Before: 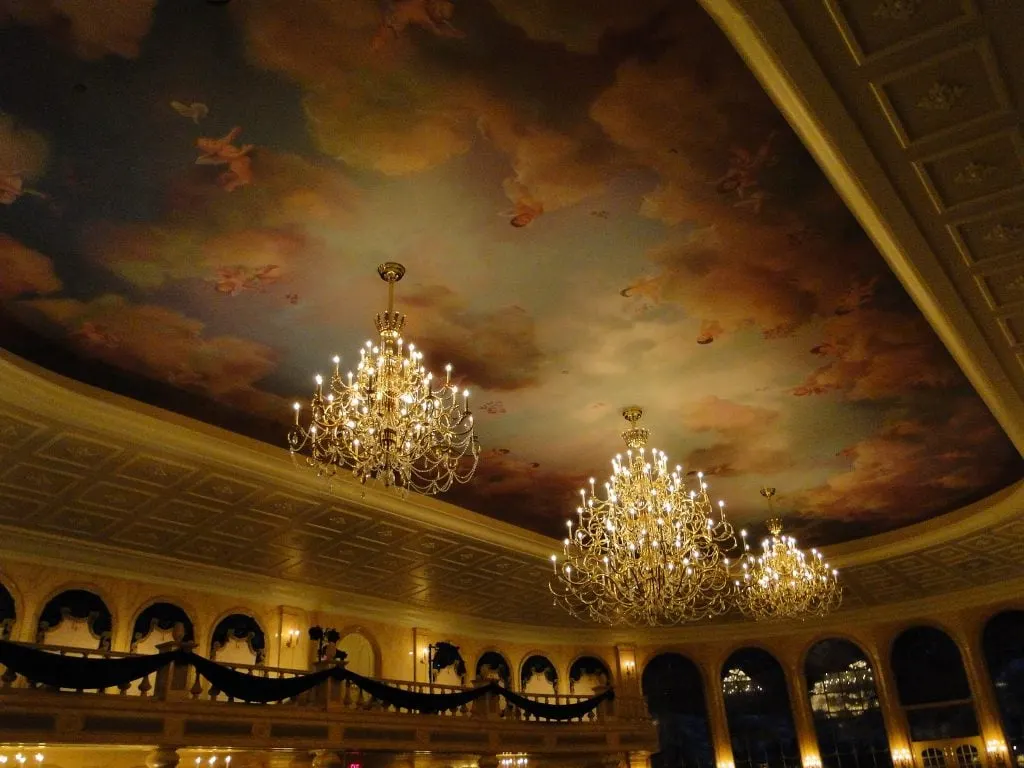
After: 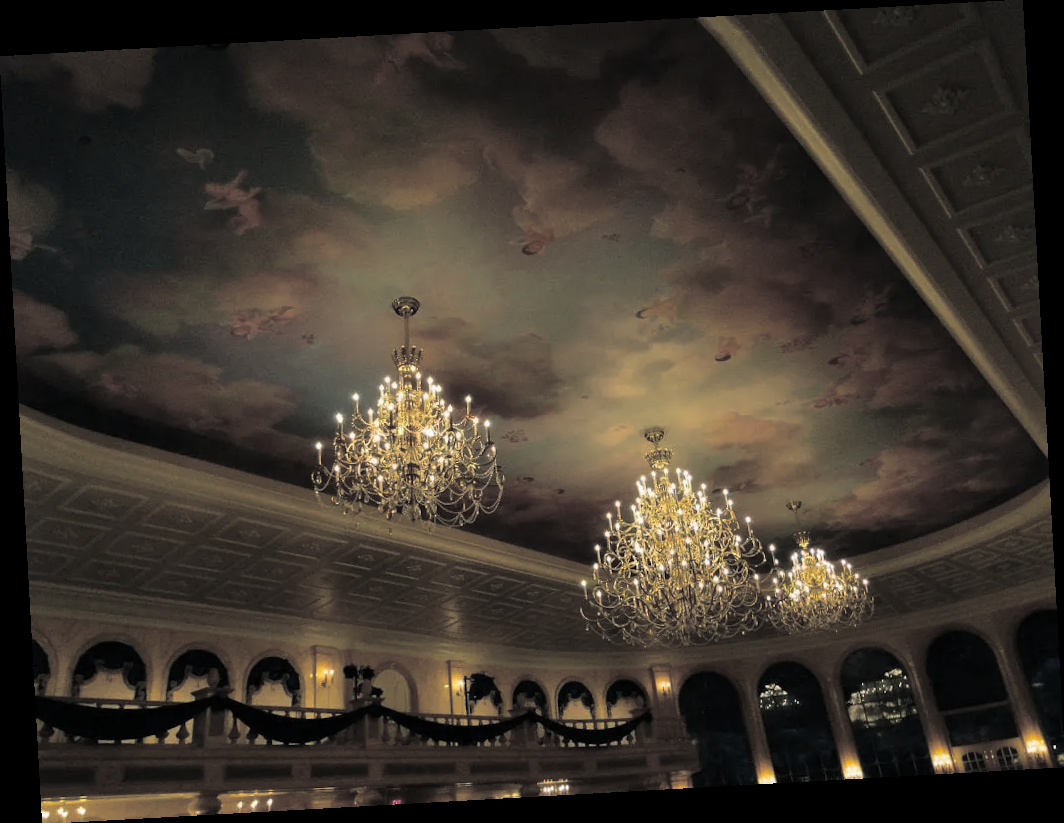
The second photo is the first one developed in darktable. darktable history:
split-toning: shadows › hue 201.6°, shadows › saturation 0.16, highlights › hue 50.4°, highlights › saturation 0.2, balance -49.9
white balance: emerald 1
rotate and perspective: rotation -3.18°, automatic cropping off
